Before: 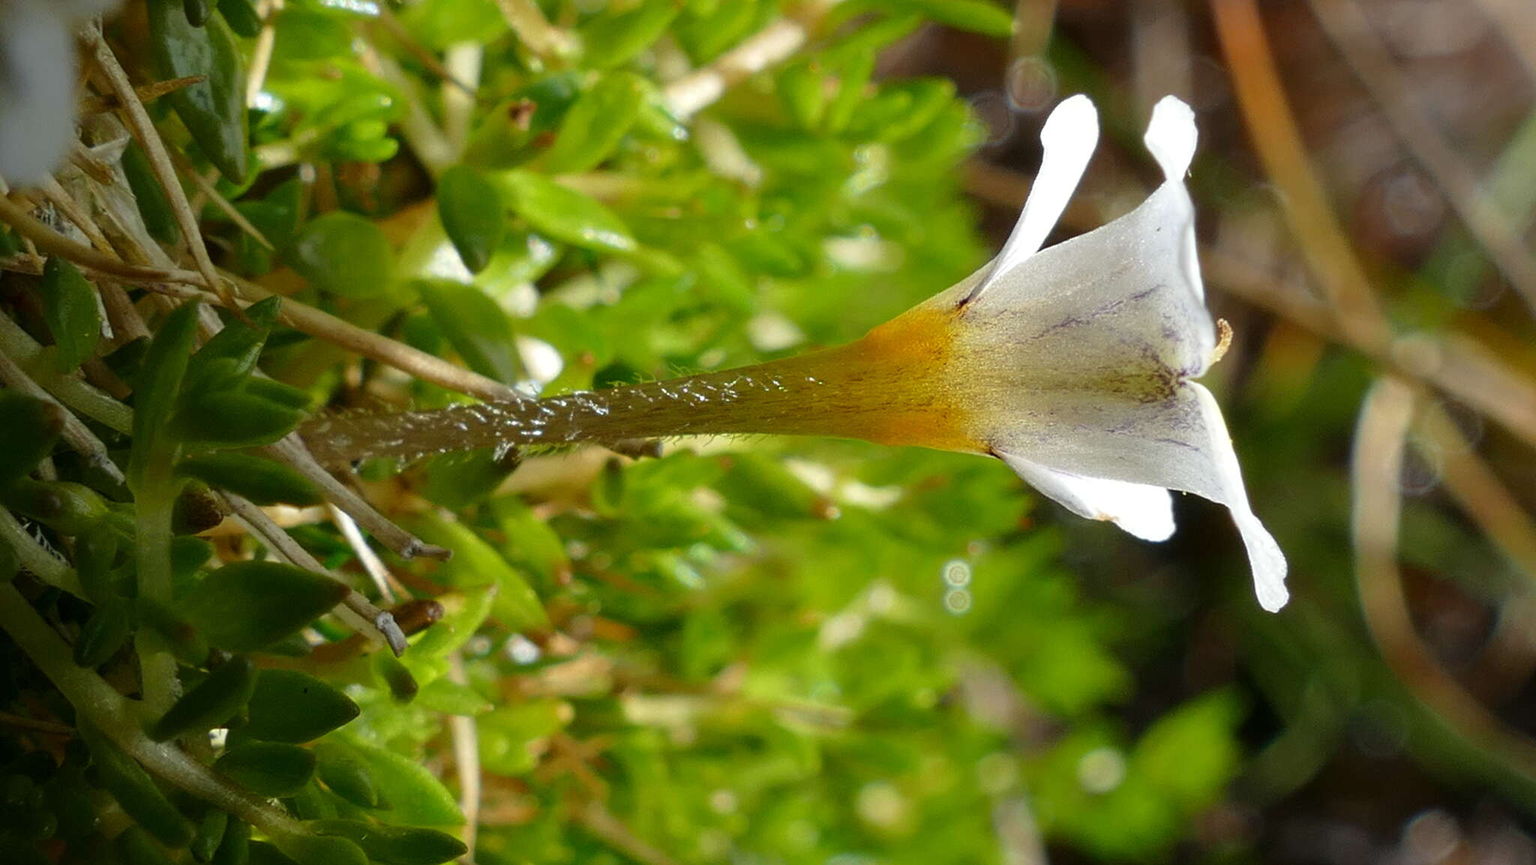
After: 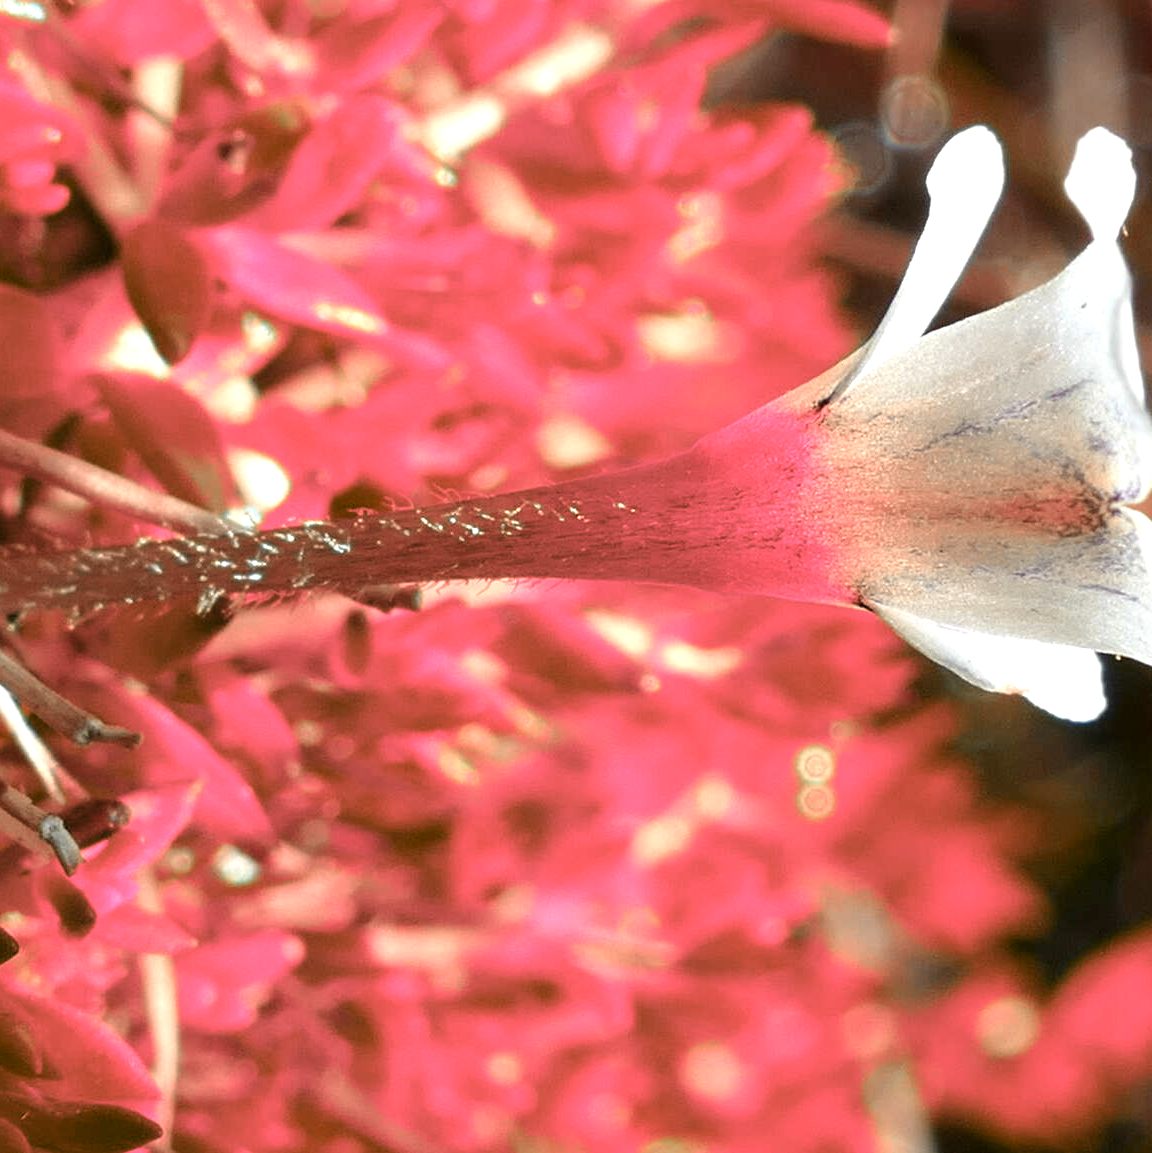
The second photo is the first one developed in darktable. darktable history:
color zones: curves: ch2 [(0, 0.488) (0.143, 0.417) (0.286, 0.212) (0.429, 0.179) (0.571, 0.154) (0.714, 0.415) (0.857, 0.495) (1, 0.488)]
exposure: black level correction 0.001, exposure 0.5 EV, compensate exposure bias true, compensate highlight preservation false
crop and rotate: left 22.516%, right 21.234%
